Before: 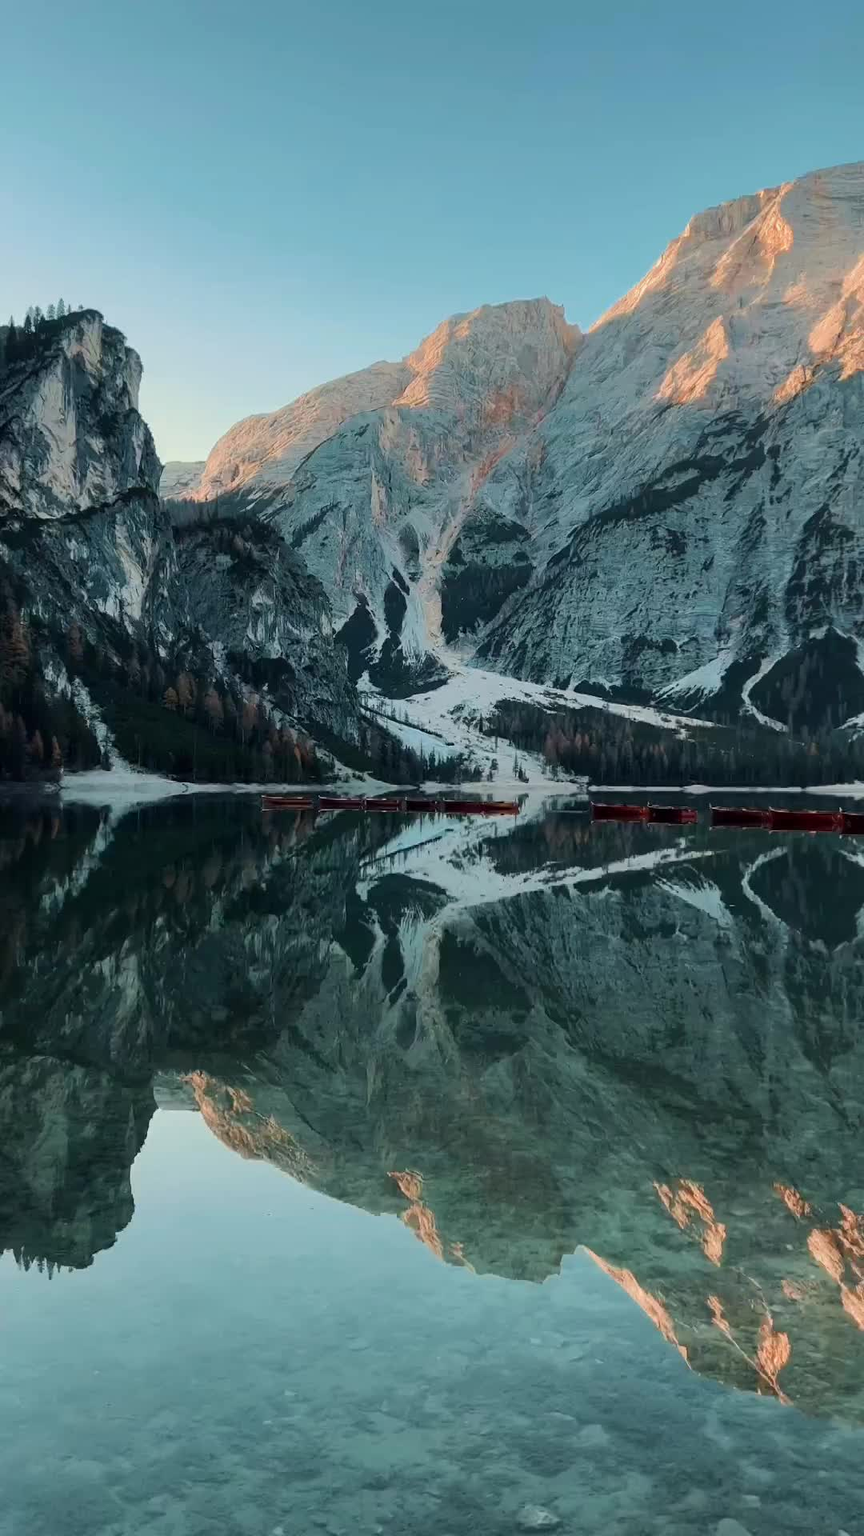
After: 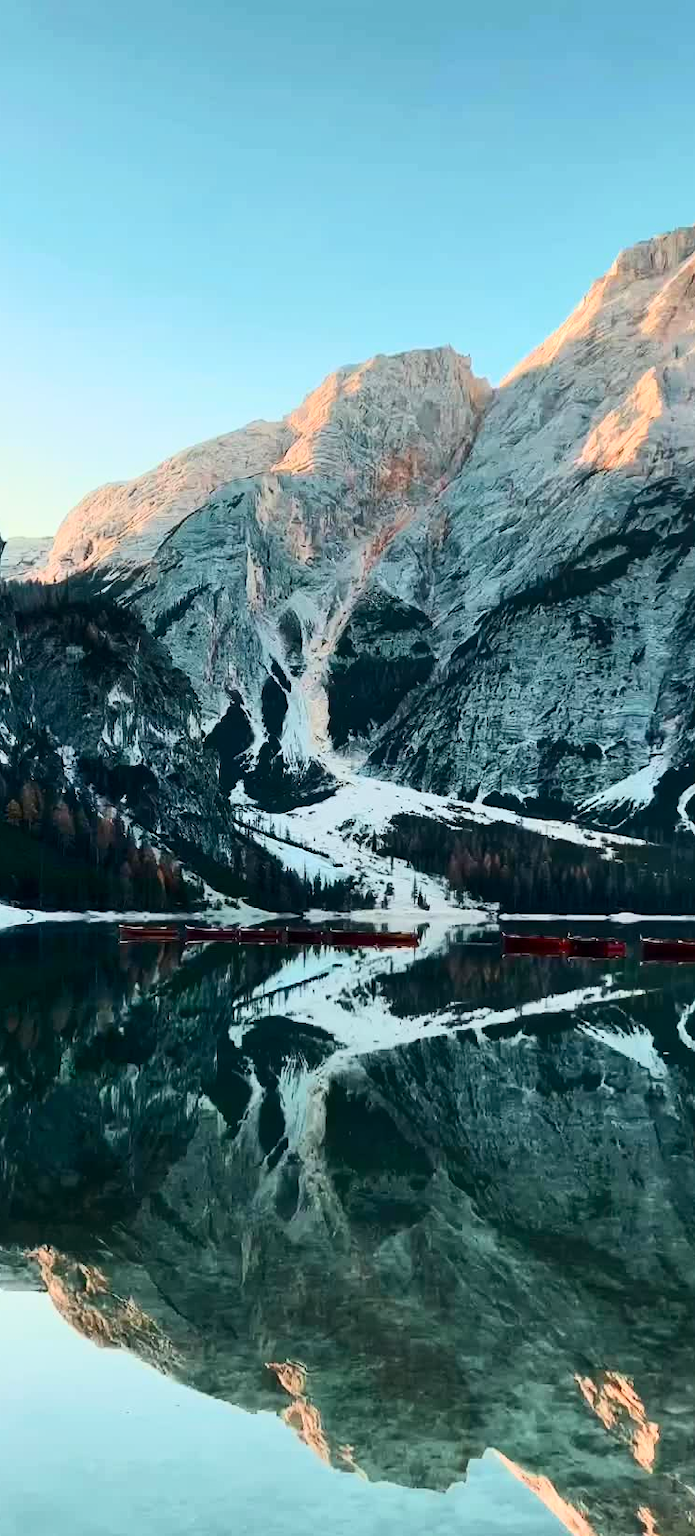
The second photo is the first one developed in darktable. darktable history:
shadows and highlights: shadows 52.34, highlights -28.23, soften with gaussian
contrast brightness saturation: contrast 0.4, brightness 0.1, saturation 0.21
crop: left 18.479%, right 12.2%, bottom 13.971%
